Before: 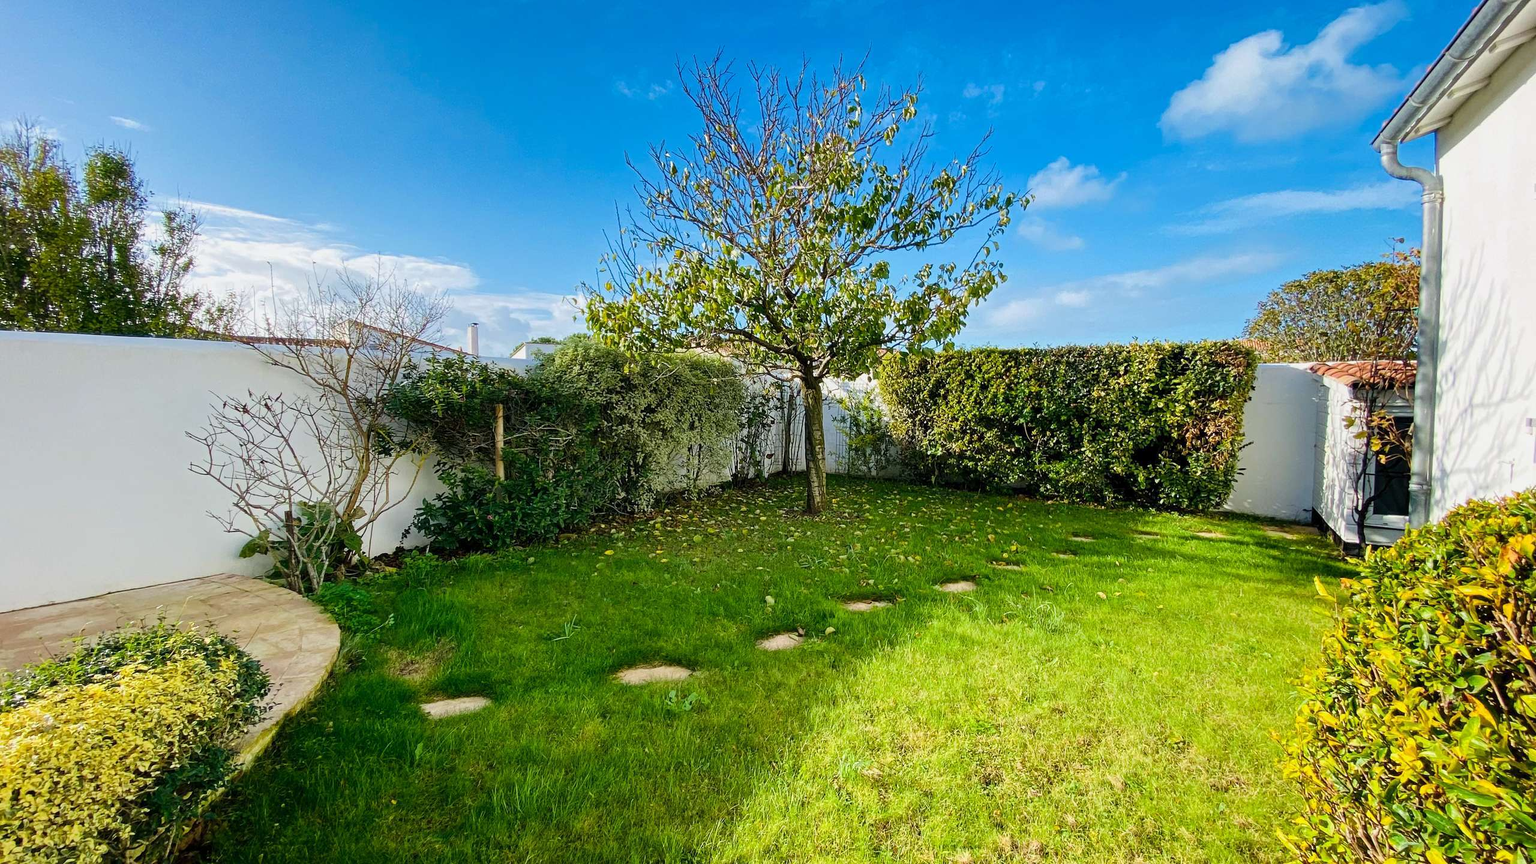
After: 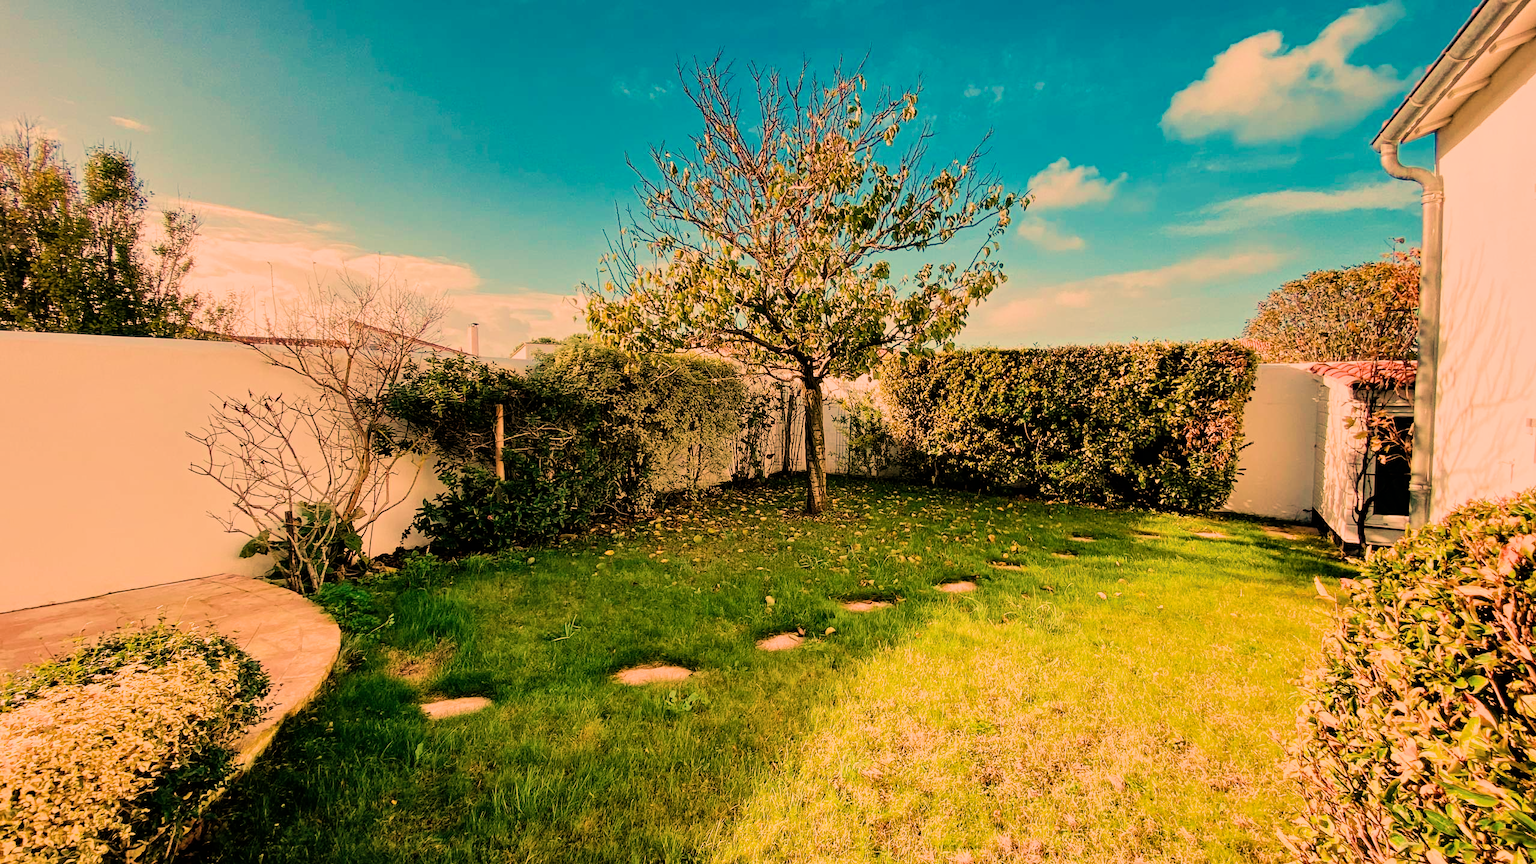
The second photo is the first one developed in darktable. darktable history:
shadows and highlights: radius 125.46, shadows 30.51, highlights -30.51, low approximation 0.01, soften with gaussian
white balance: red 1.467, blue 0.684
velvia: on, module defaults
filmic rgb: black relative exposure -7.65 EV, white relative exposure 4.56 EV, hardness 3.61, contrast 1.25
